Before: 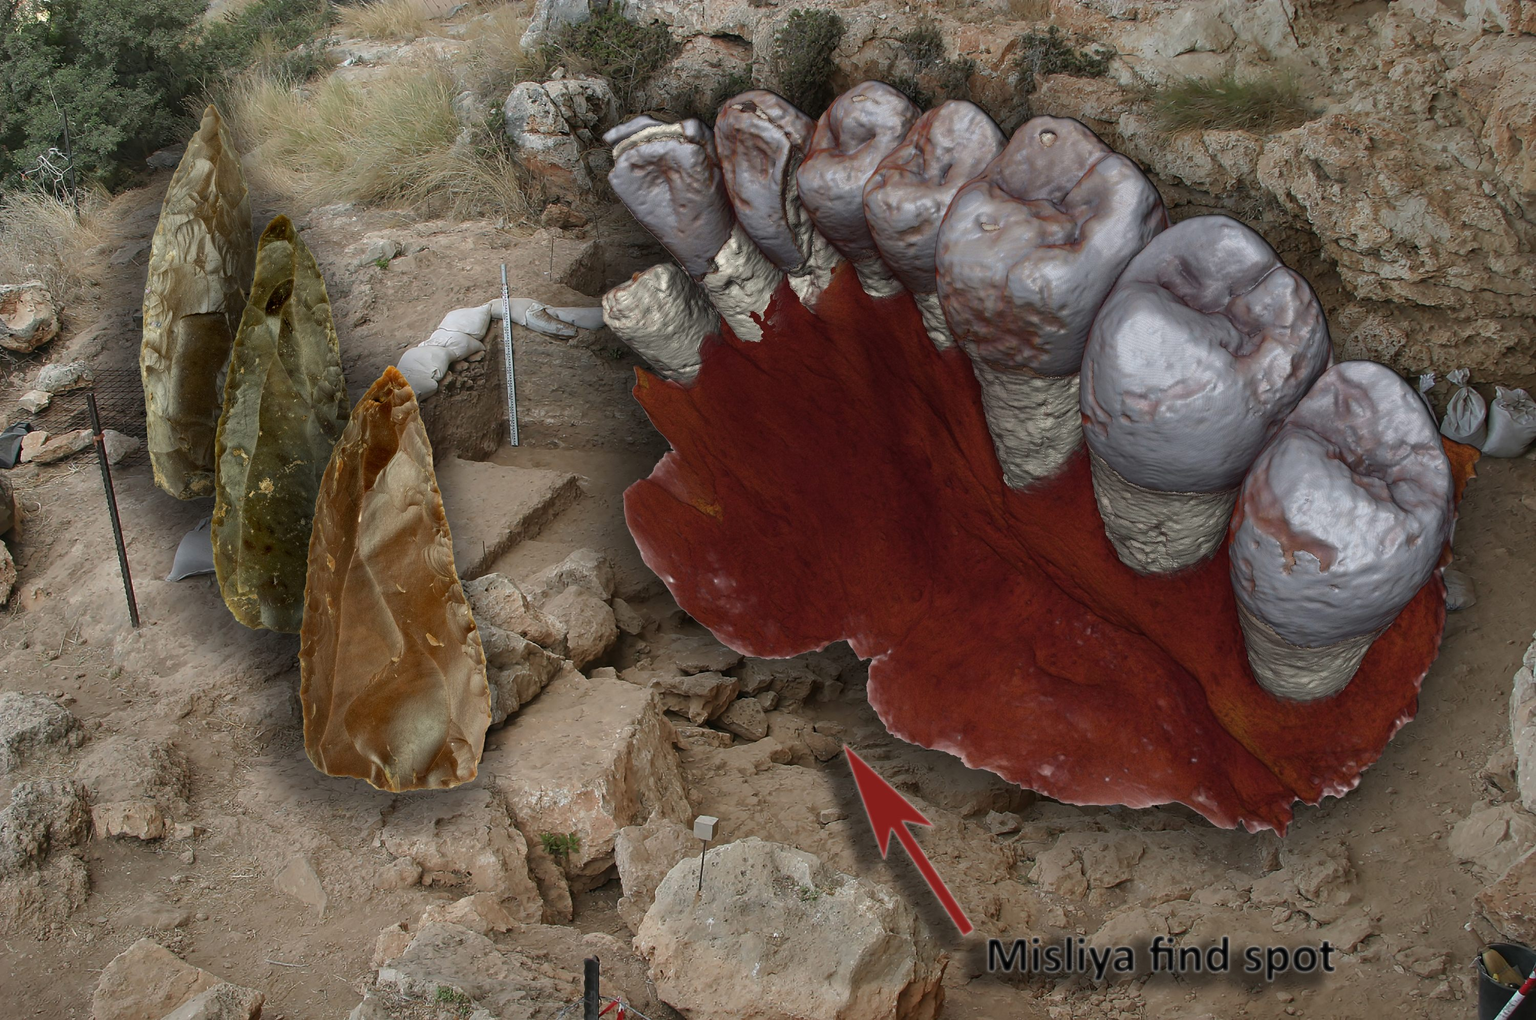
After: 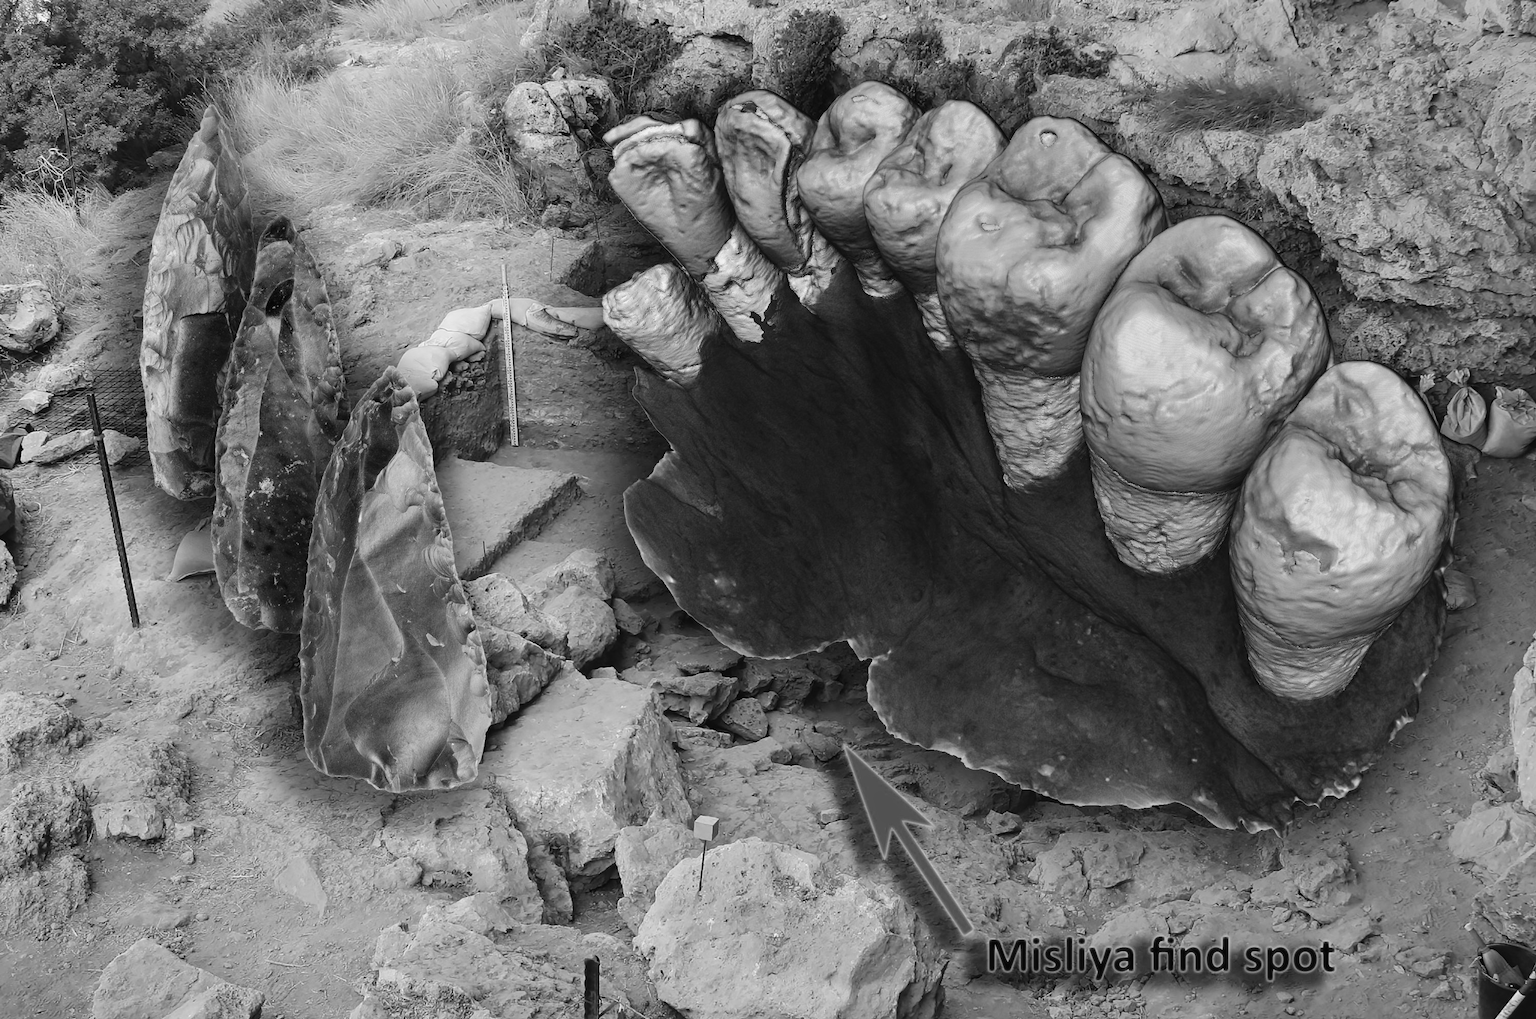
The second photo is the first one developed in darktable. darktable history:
monochrome: a 16.06, b 15.48, size 1
tone curve: curves: ch0 [(0, 0.014) (0.12, 0.096) (0.386, 0.49) (0.54, 0.684) (0.751, 0.855) (0.89, 0.943) (0.998, 0.989)]; ch1 [(0, 0) (0.133, 0.099) (0.437, 0.41) (0.5, 0.5) (0.517, 0.536) (0.548, 0.575) (0.582, 0.631) (0.627, 0.688) (0.836, 0.868) (1, 1)]; ch2 [(0, 0) (0.374, 0.341) (0.456, 0.443) (0.478, 0.49) (0.501, 0.5) (0.528, 0.538) (0.55, 0.6) (0.572, 0.63) (0.702, 0.765) (1, 1)], color space Lab, independent channels, preserve colors none
